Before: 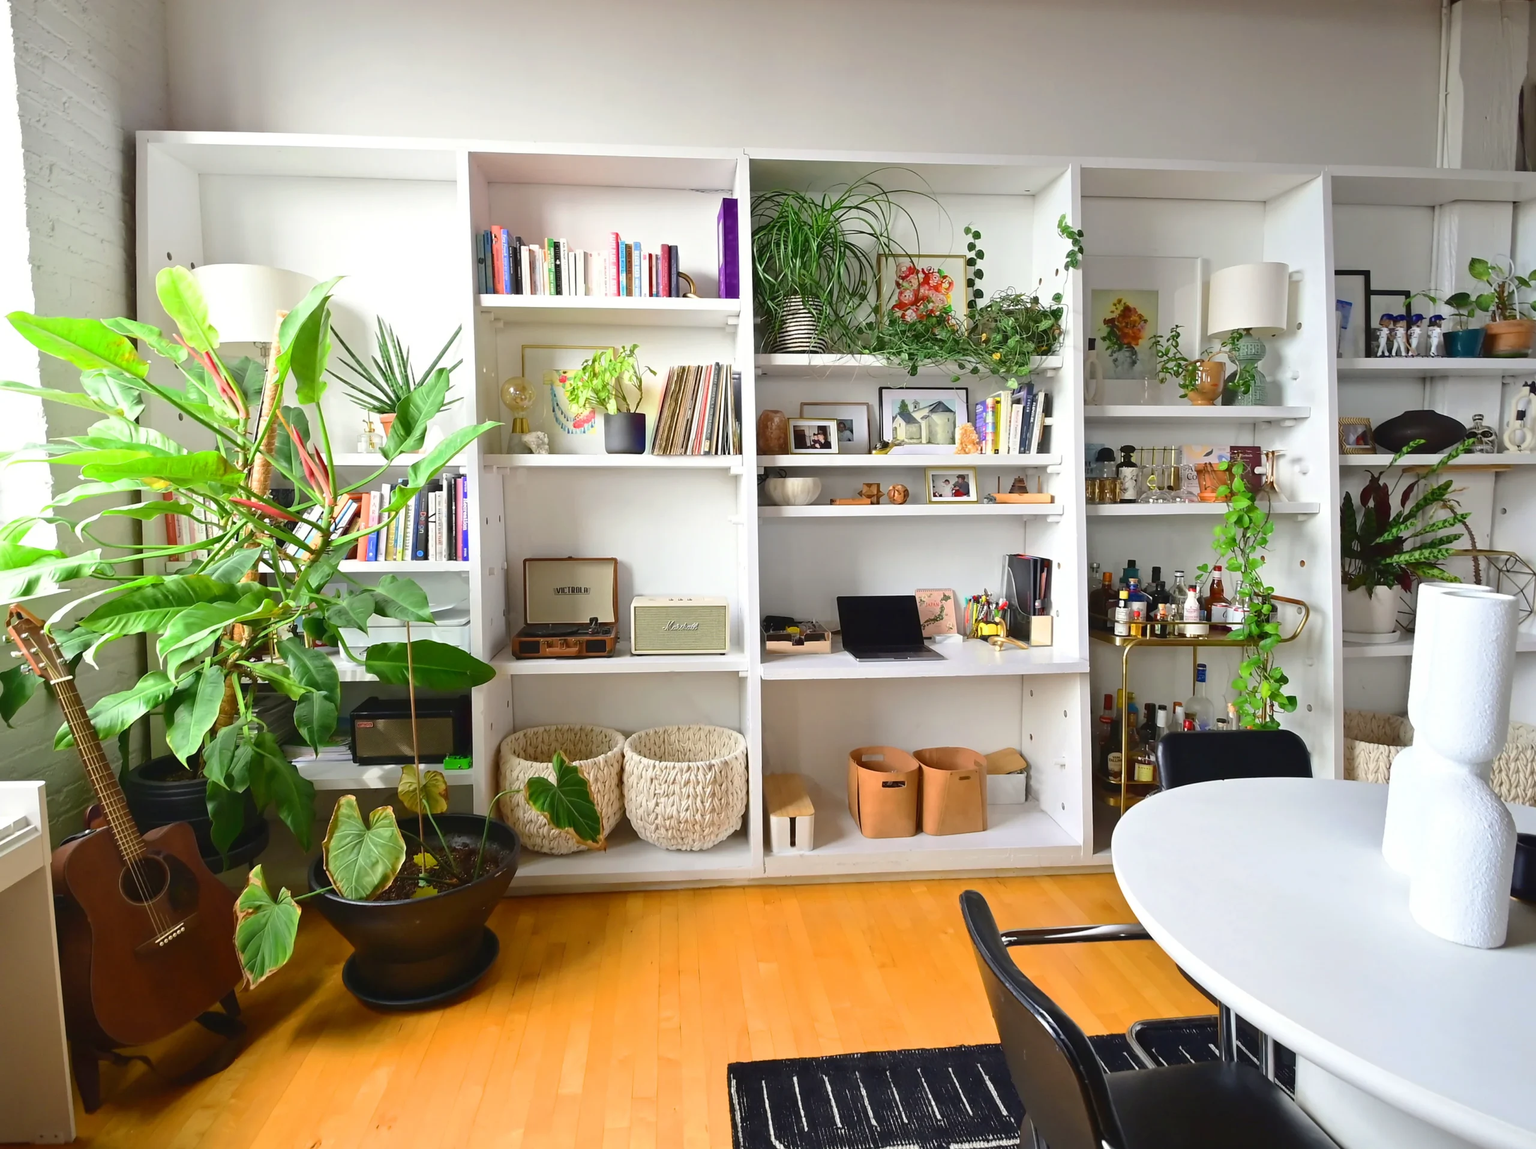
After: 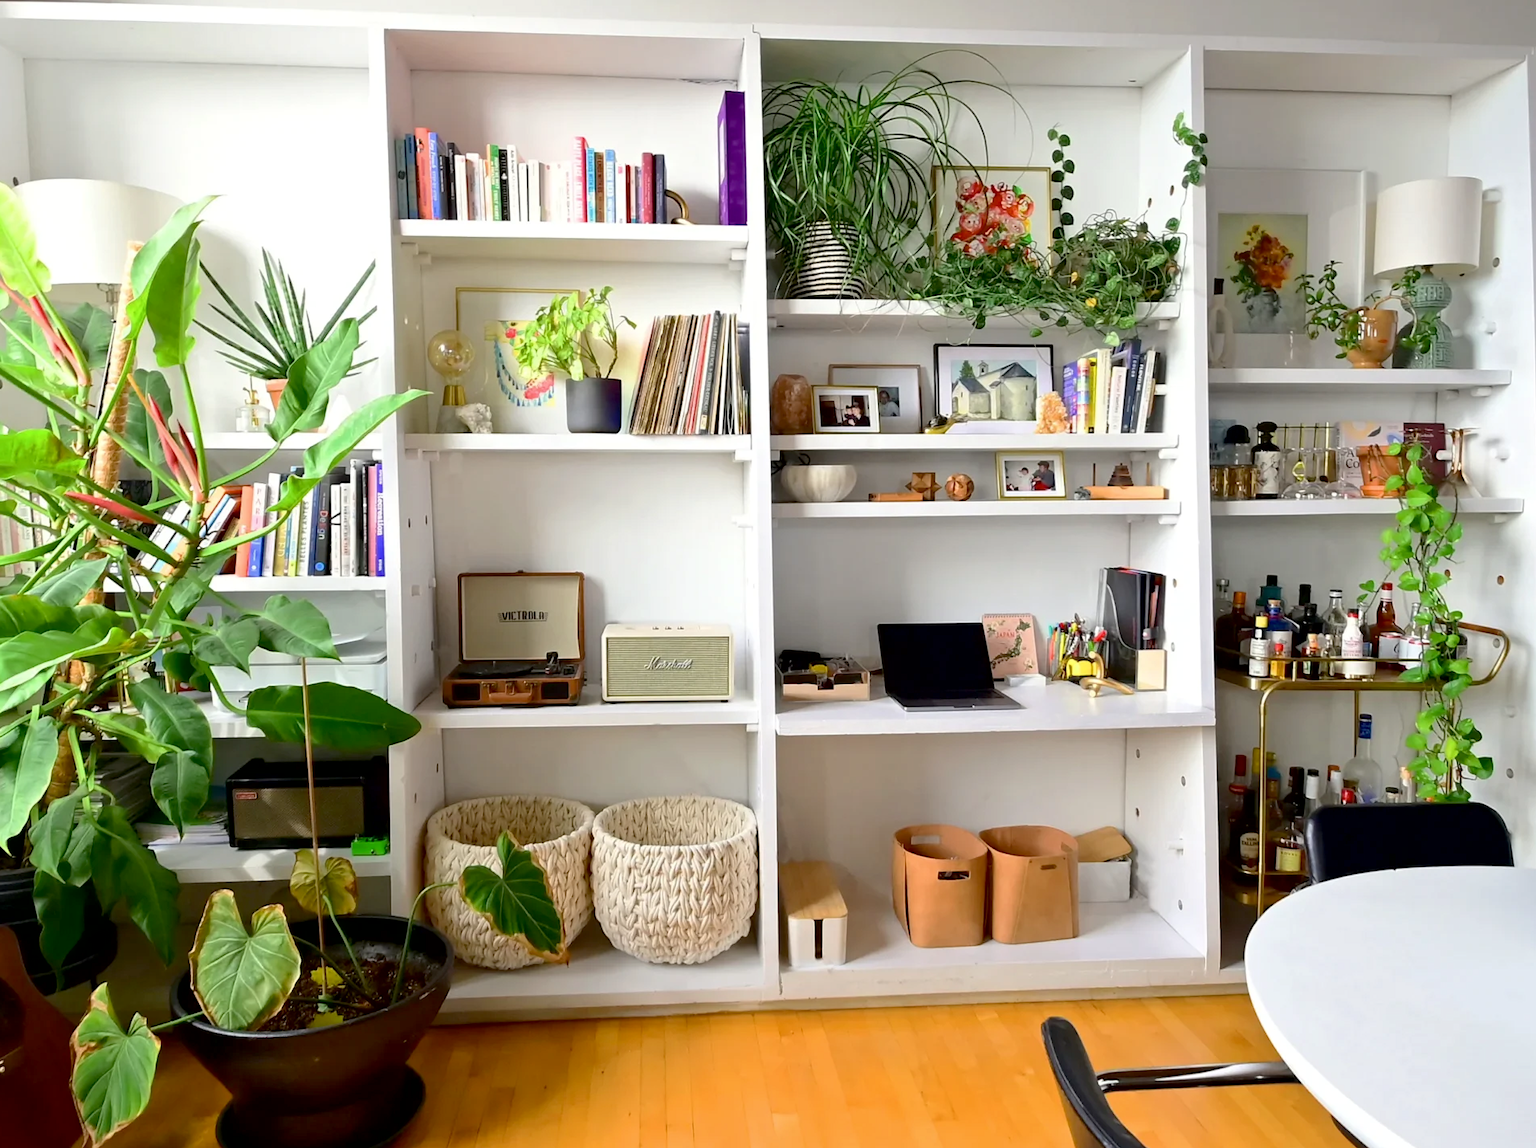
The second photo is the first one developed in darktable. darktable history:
contrast brightness saturation: saturation -0.05
exposure: black level correction 0.01, exposure 0.011 EV, compensate highlight preservation false
crop and rotate: left 11.831%, top 11.346%, right 13.429%, bottom 13.899%
